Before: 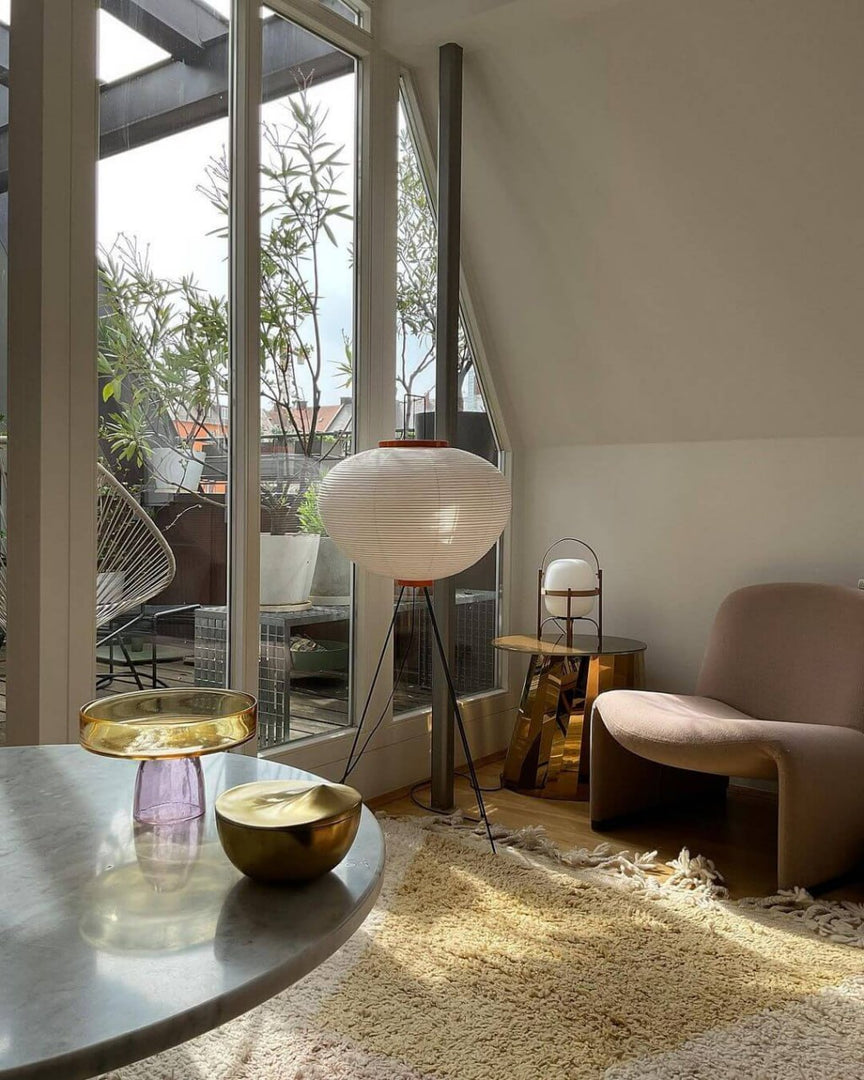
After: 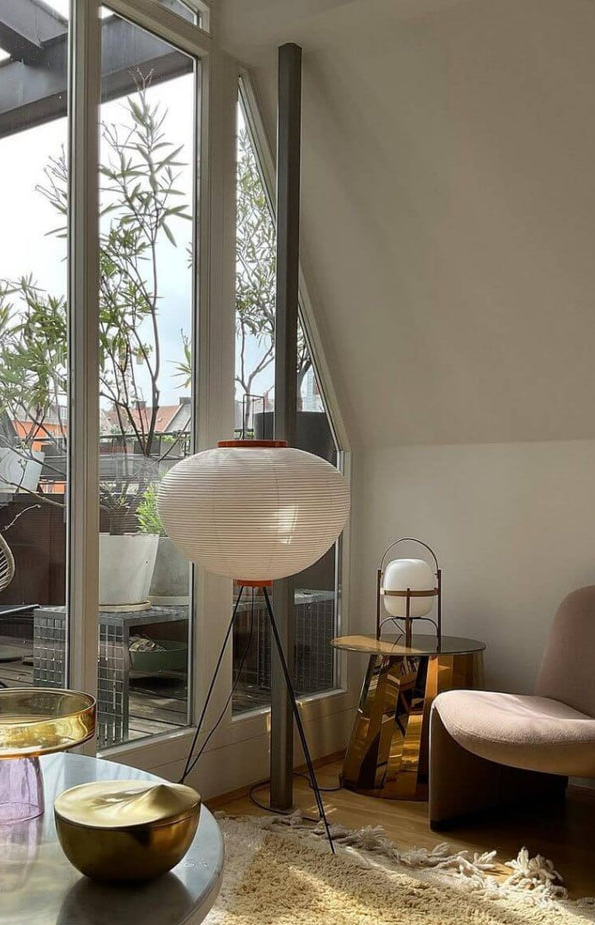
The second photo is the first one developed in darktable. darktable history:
crop: left 18.665%, right 12.368%, bottom 14.287%
